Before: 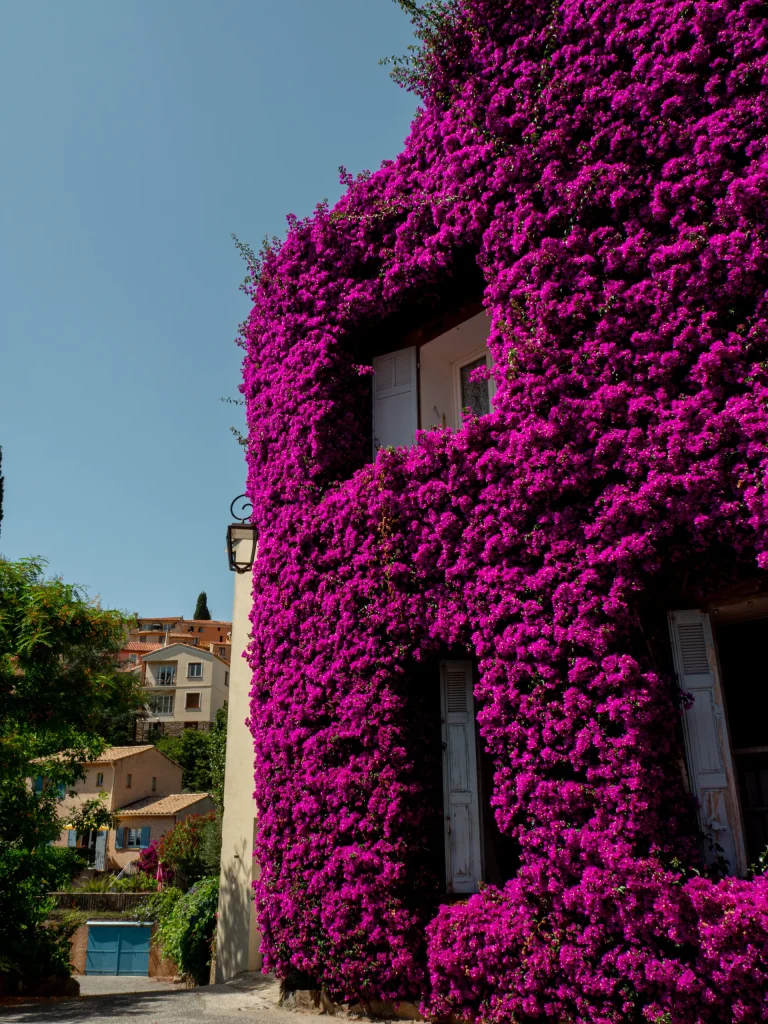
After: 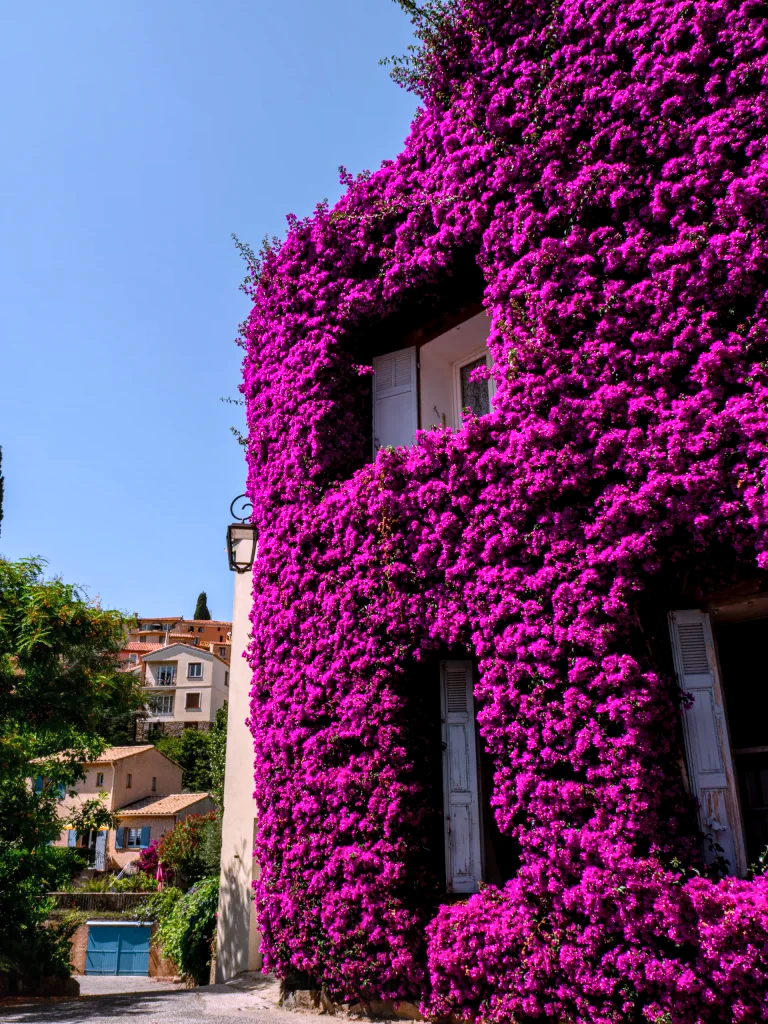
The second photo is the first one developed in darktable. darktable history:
contrast brightness saturation: contrast 0.2, brightness 0.15, saturation 0.14
local contrast: on, module defaults
white balance: red 1.042, blue 1.17
